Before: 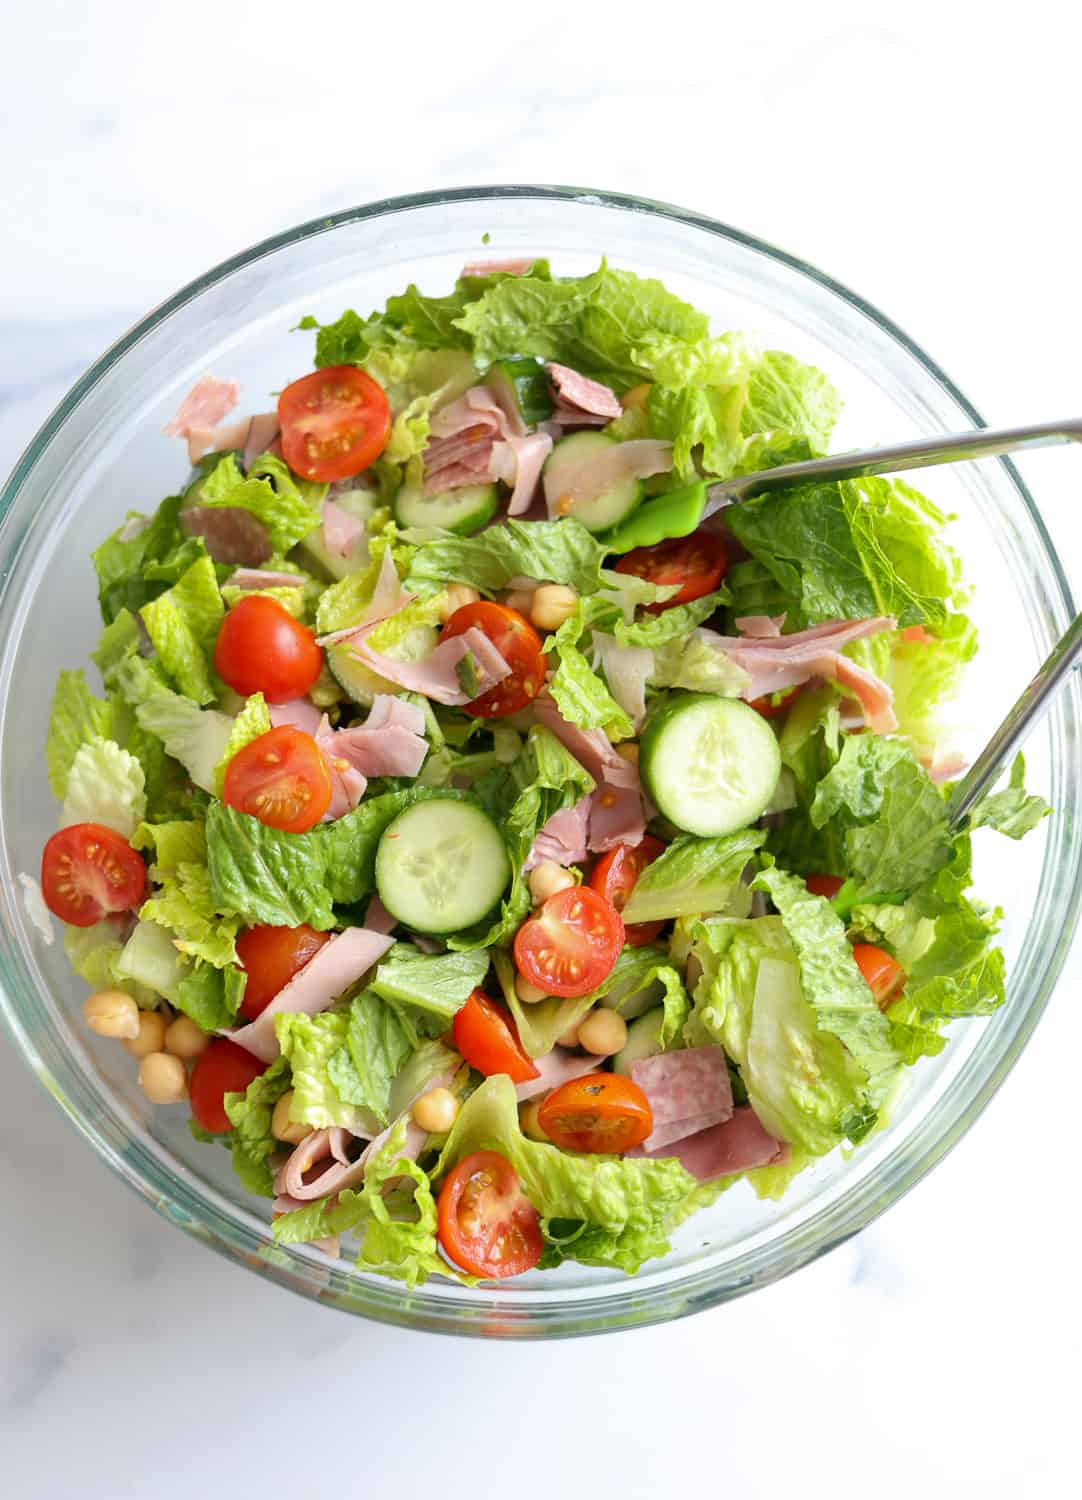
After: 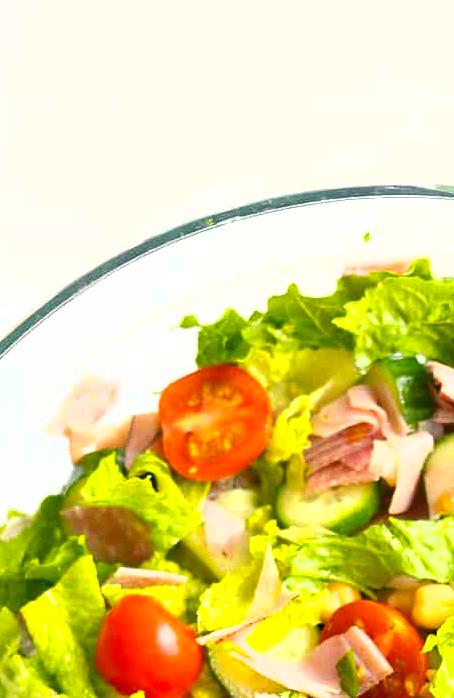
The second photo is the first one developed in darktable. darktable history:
shadows and highlights: shadows 3.73, highlights -17.28, soften with gaussian
color balance rgb: shadows lift › chroma 2.03%, shadows lift › hue 136.71°, highlights gain › chroma 2.252%, highlights gain › hue 75.15°, perceptual saturation grading › global saturation 29.866%, perceptual brilliance grading › global brilliance 17.746%
exposure: exposure 0.235 EV, compensate highlight preservation false
crop and rotate: left 11.016%, top 0.098%, right 47.005%, bottom 53.324%
